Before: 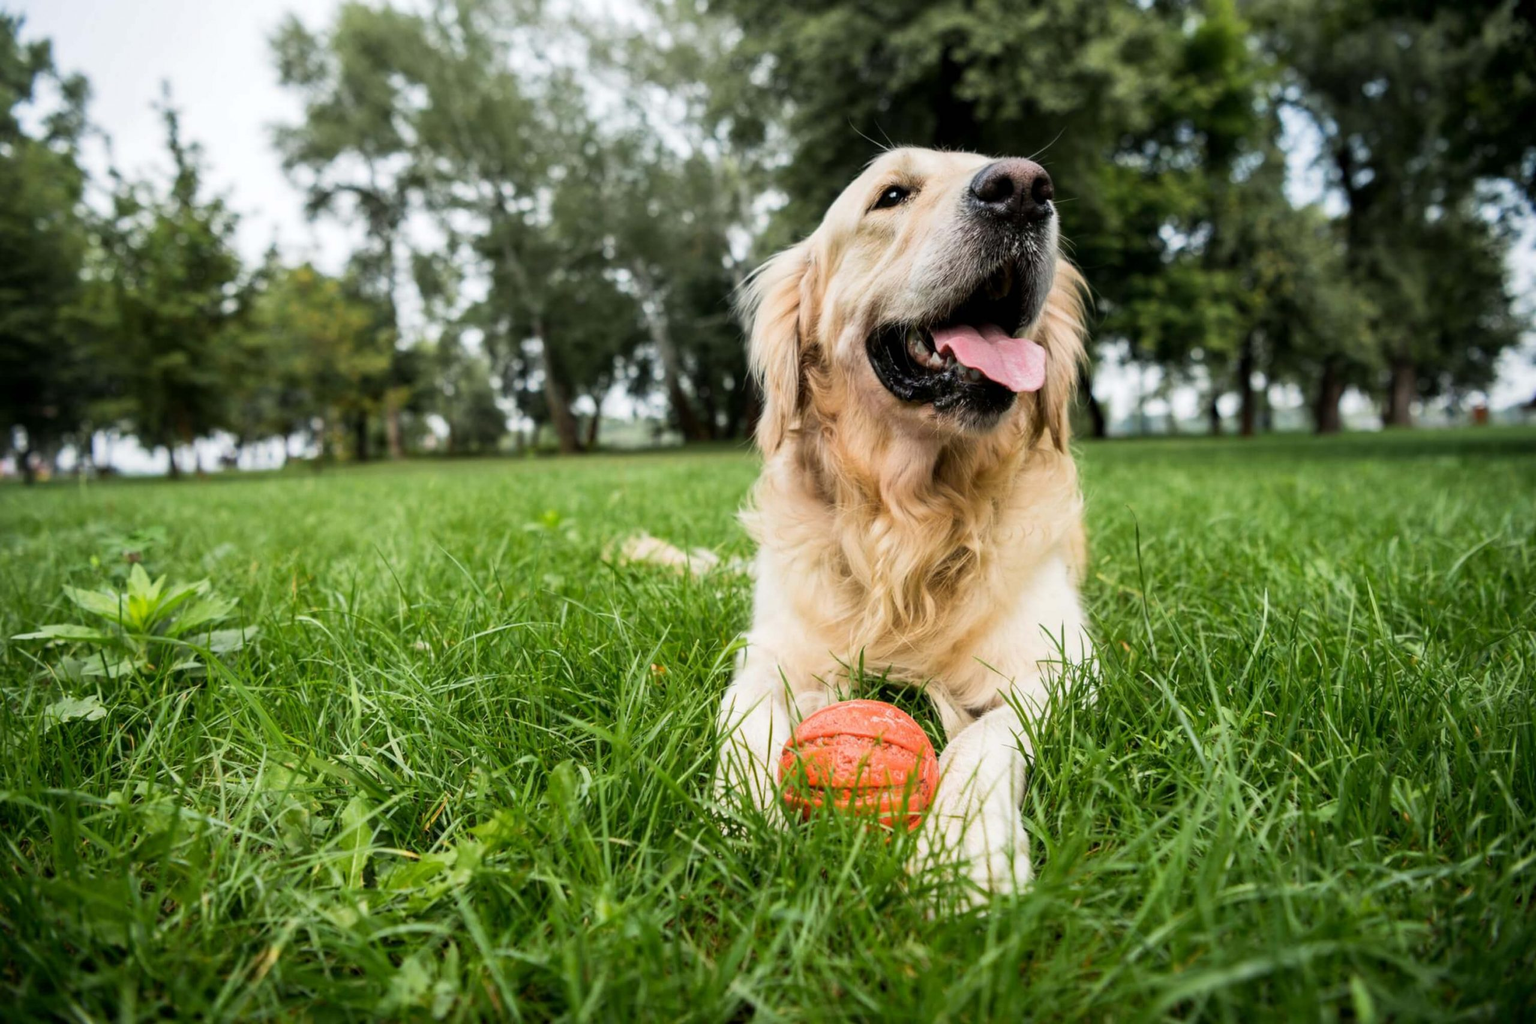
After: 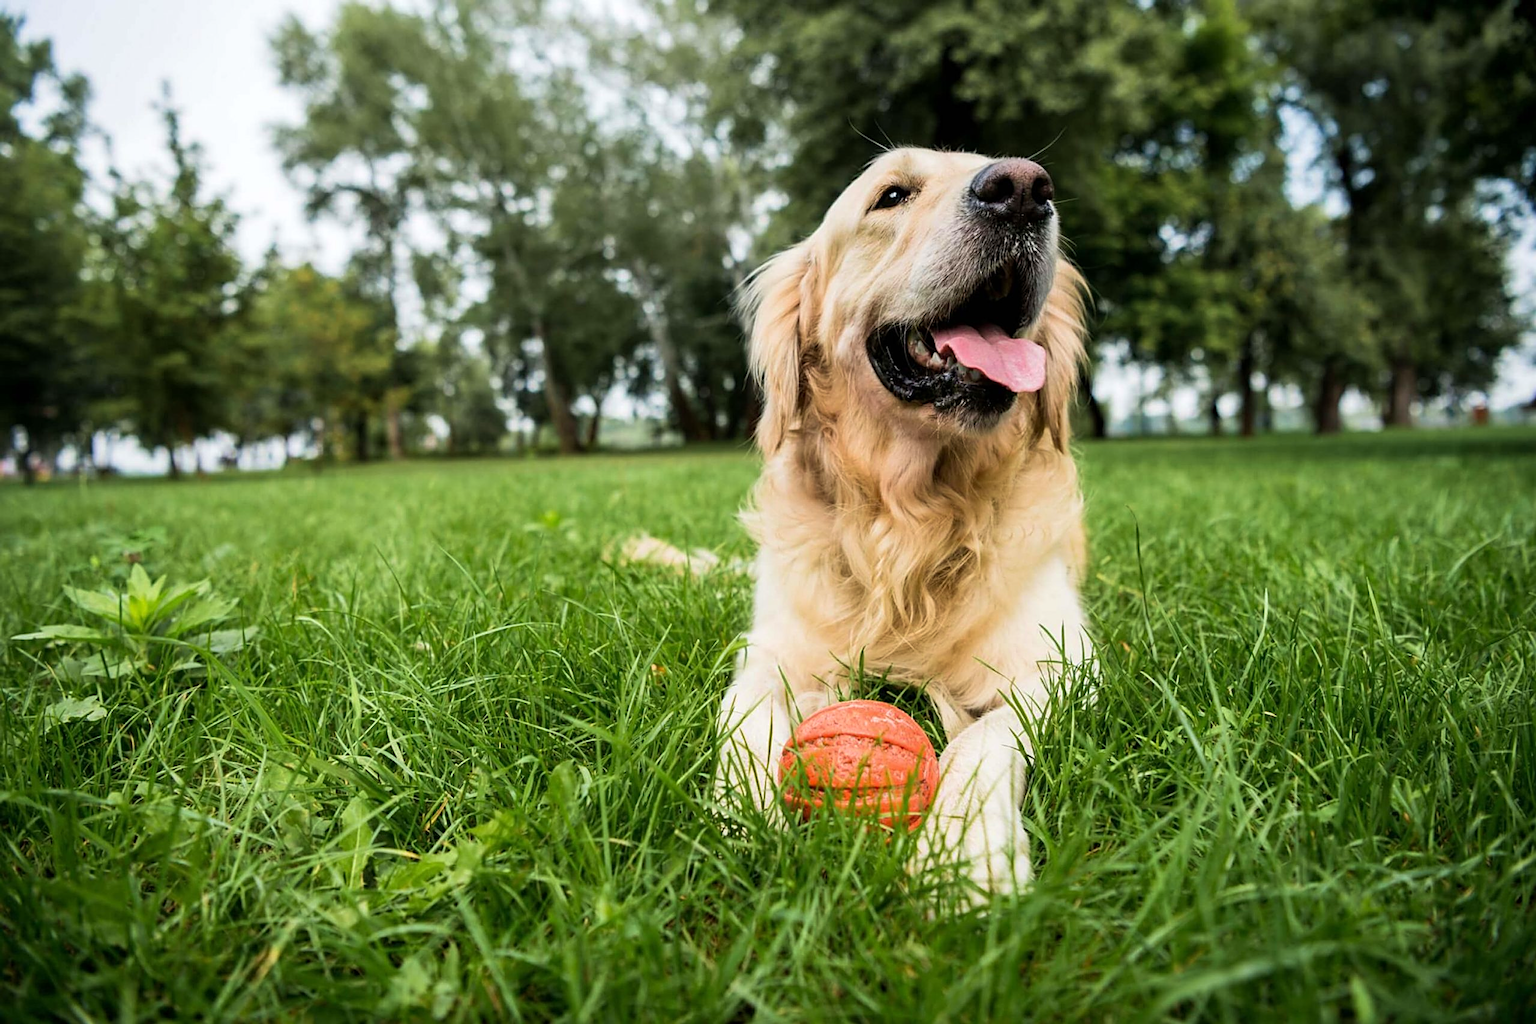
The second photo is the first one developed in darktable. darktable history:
sharpen: amount 0.55
velvia: on, module defaults
